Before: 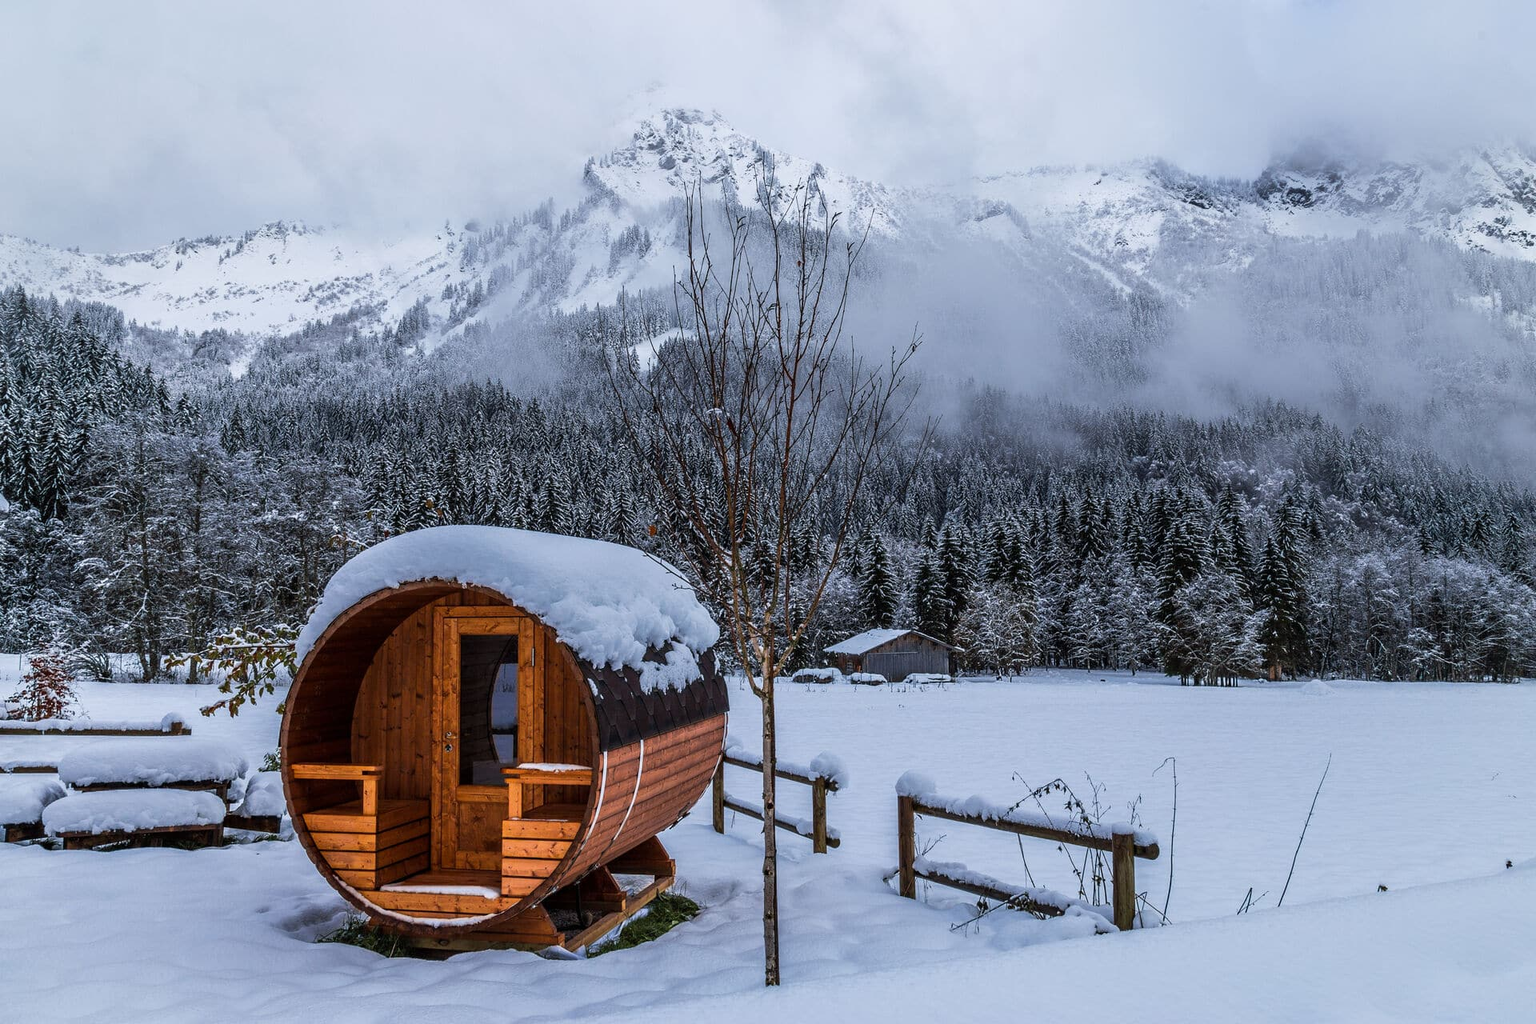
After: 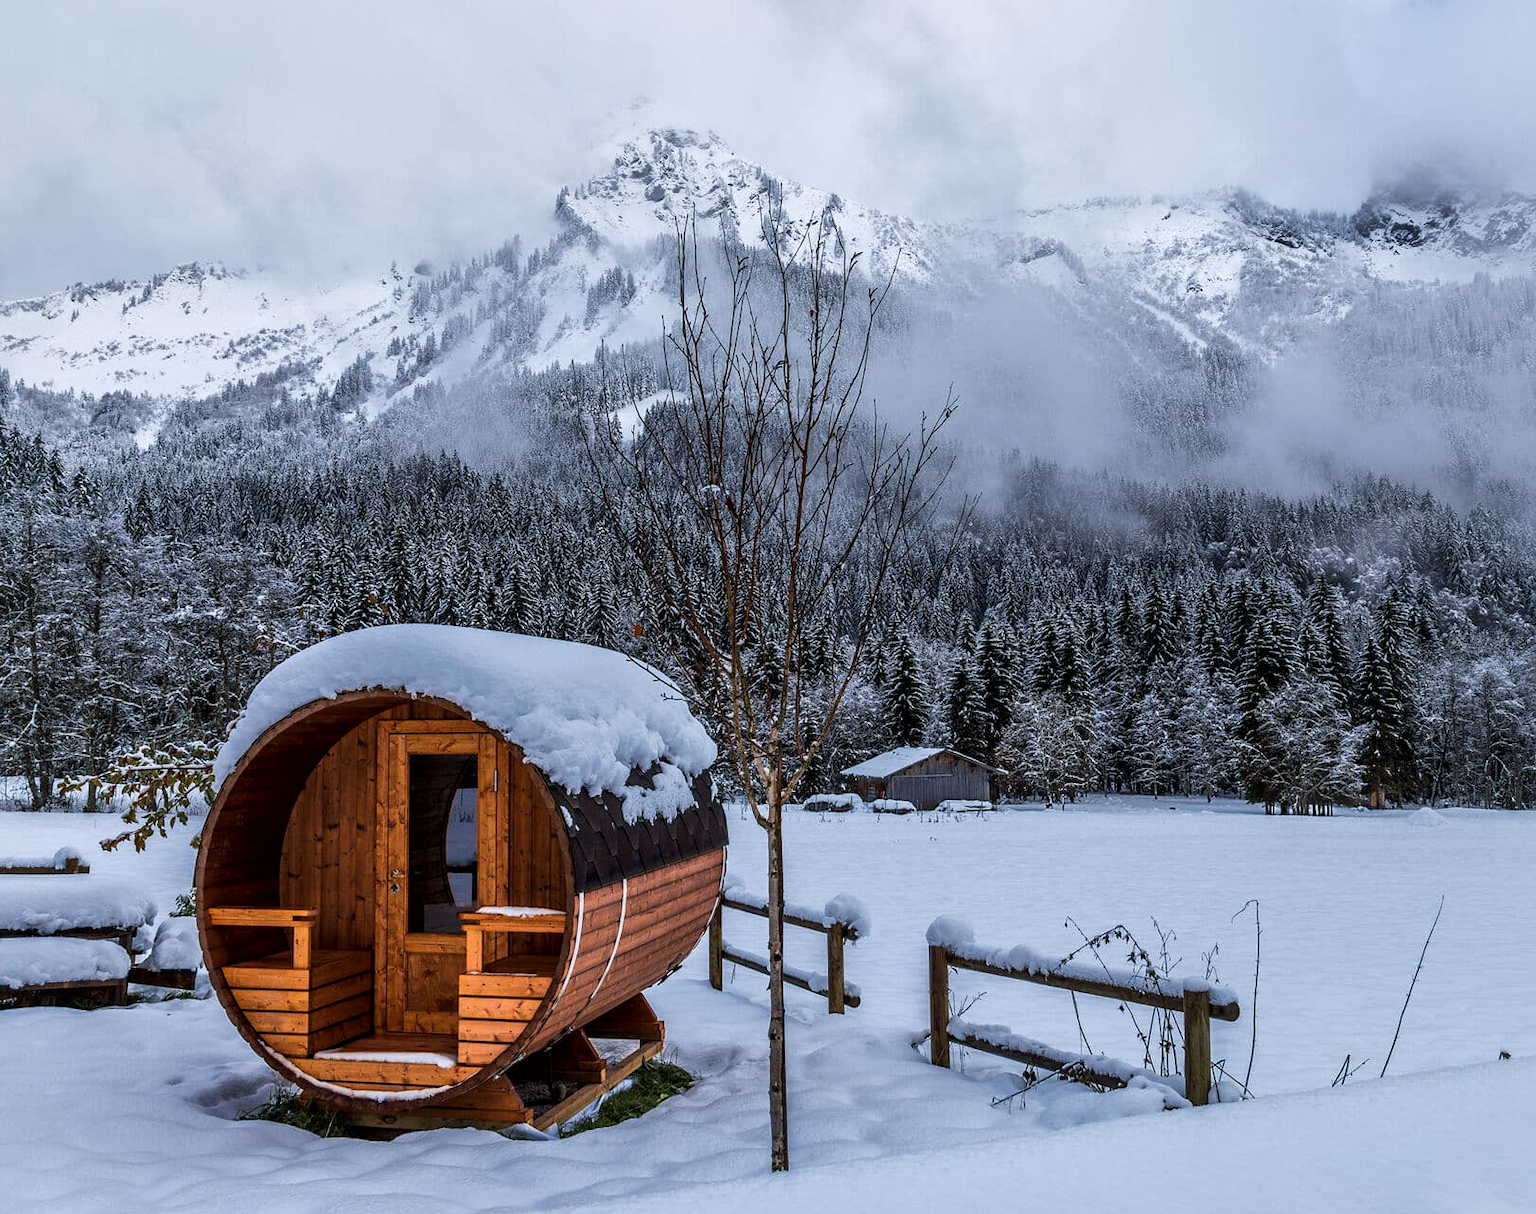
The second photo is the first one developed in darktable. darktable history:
local contrast: mode bilateral grid, contrast 20, coarseness 50, detail 140%, midtone range 0.2
crop: left 7.598%, right 7.873%
